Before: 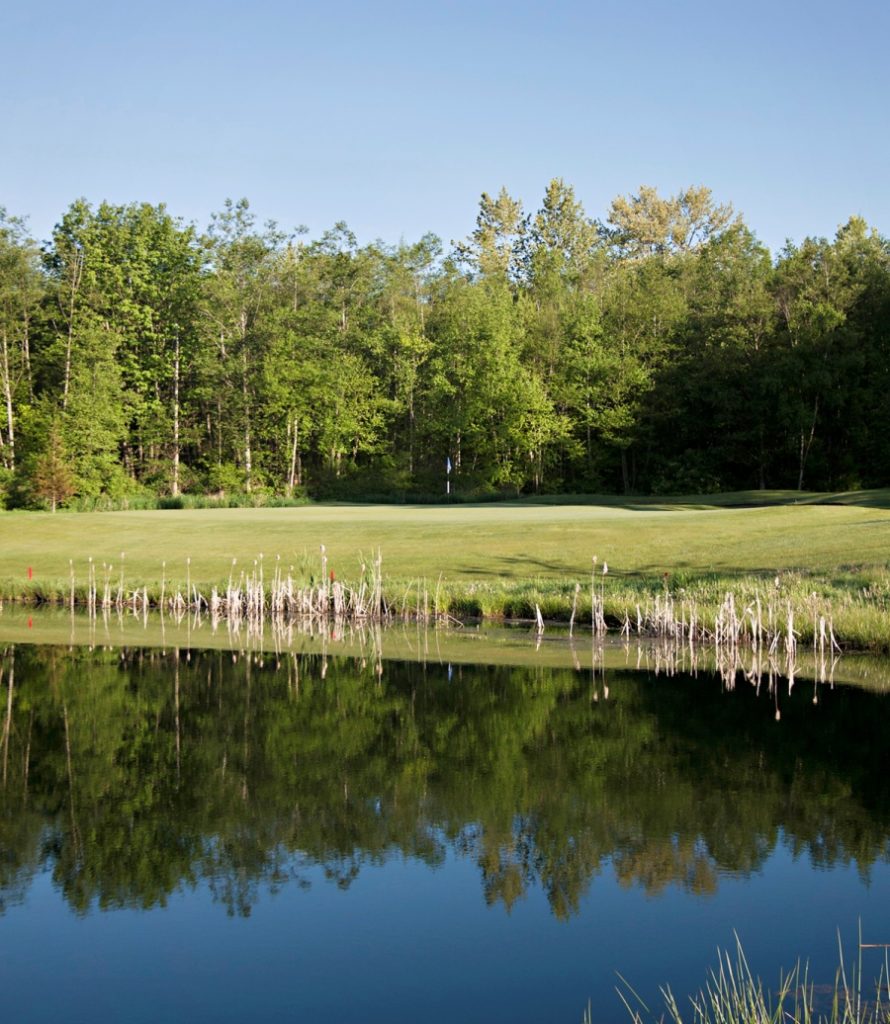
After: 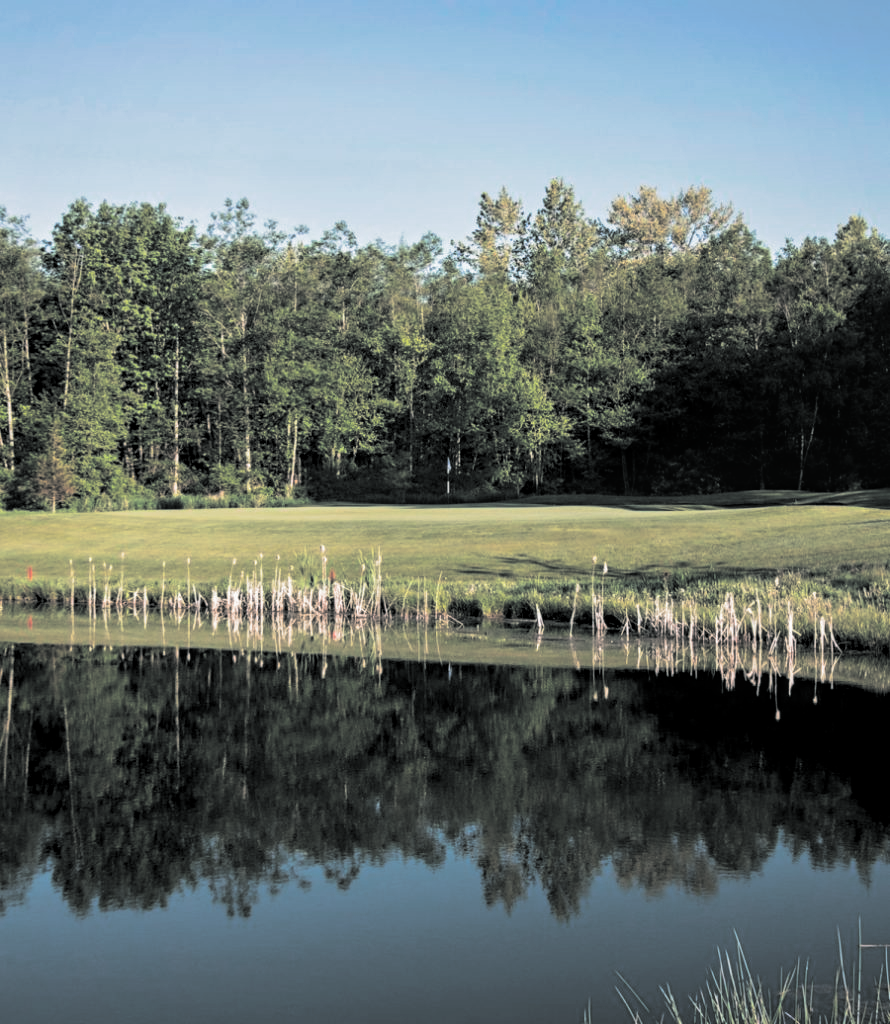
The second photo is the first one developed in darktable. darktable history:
local contrast: on, module defaults
split-toning: shadows › hue 190.8°, shadows › saturation 0.05, highlights › hue 54°, highlights › saturation 0.05, compress 0%
